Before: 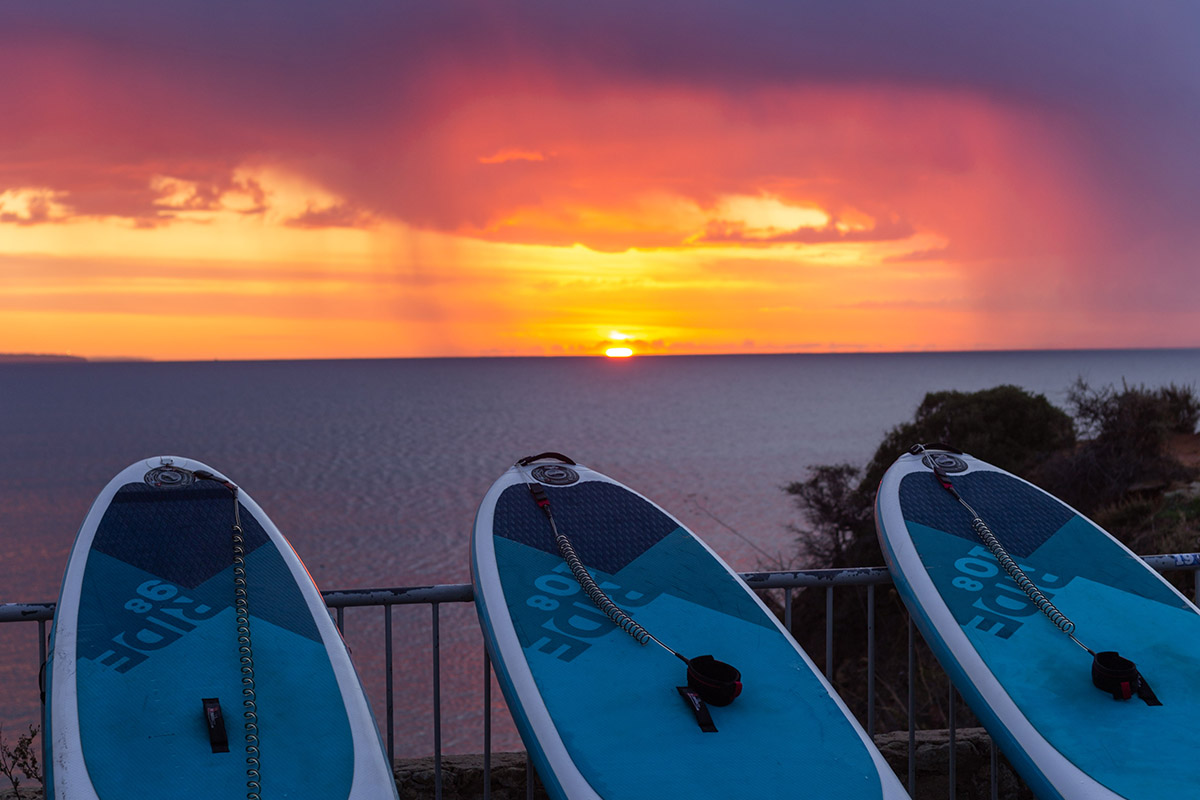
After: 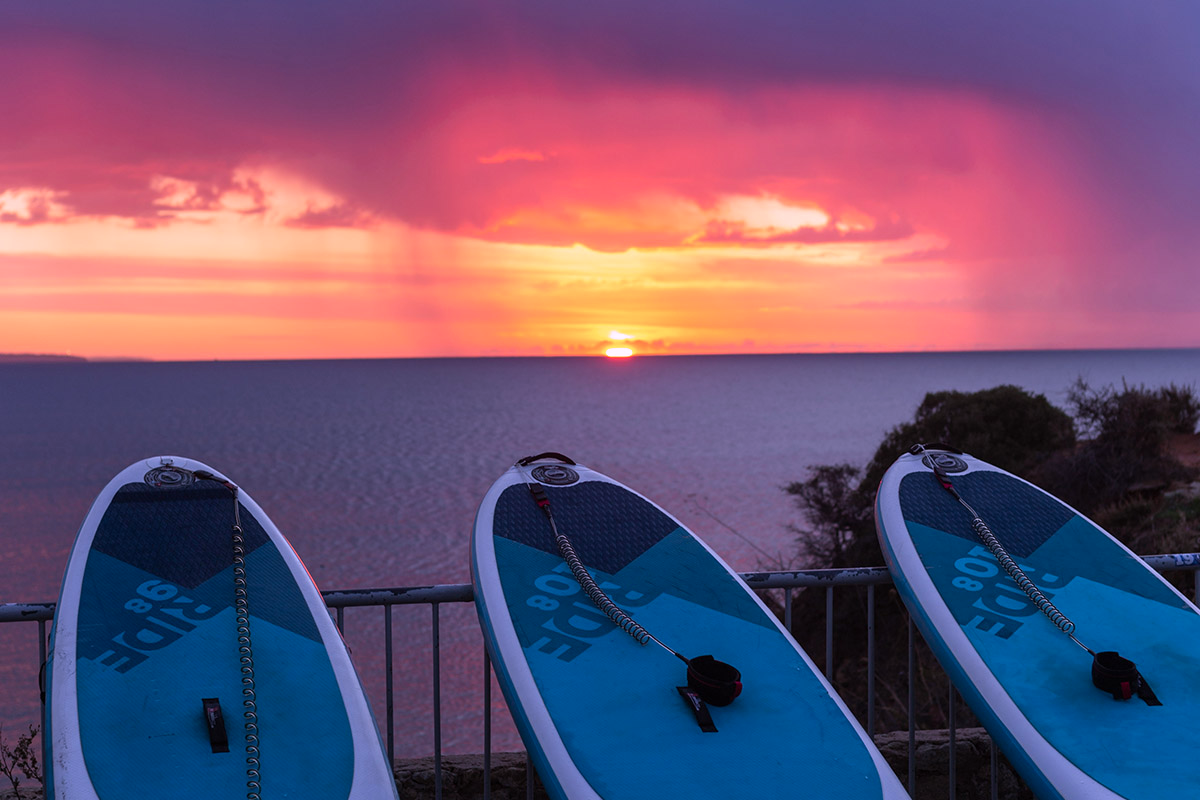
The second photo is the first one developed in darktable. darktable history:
color correction: highlights a* 15.12, highlights b* -25.81
